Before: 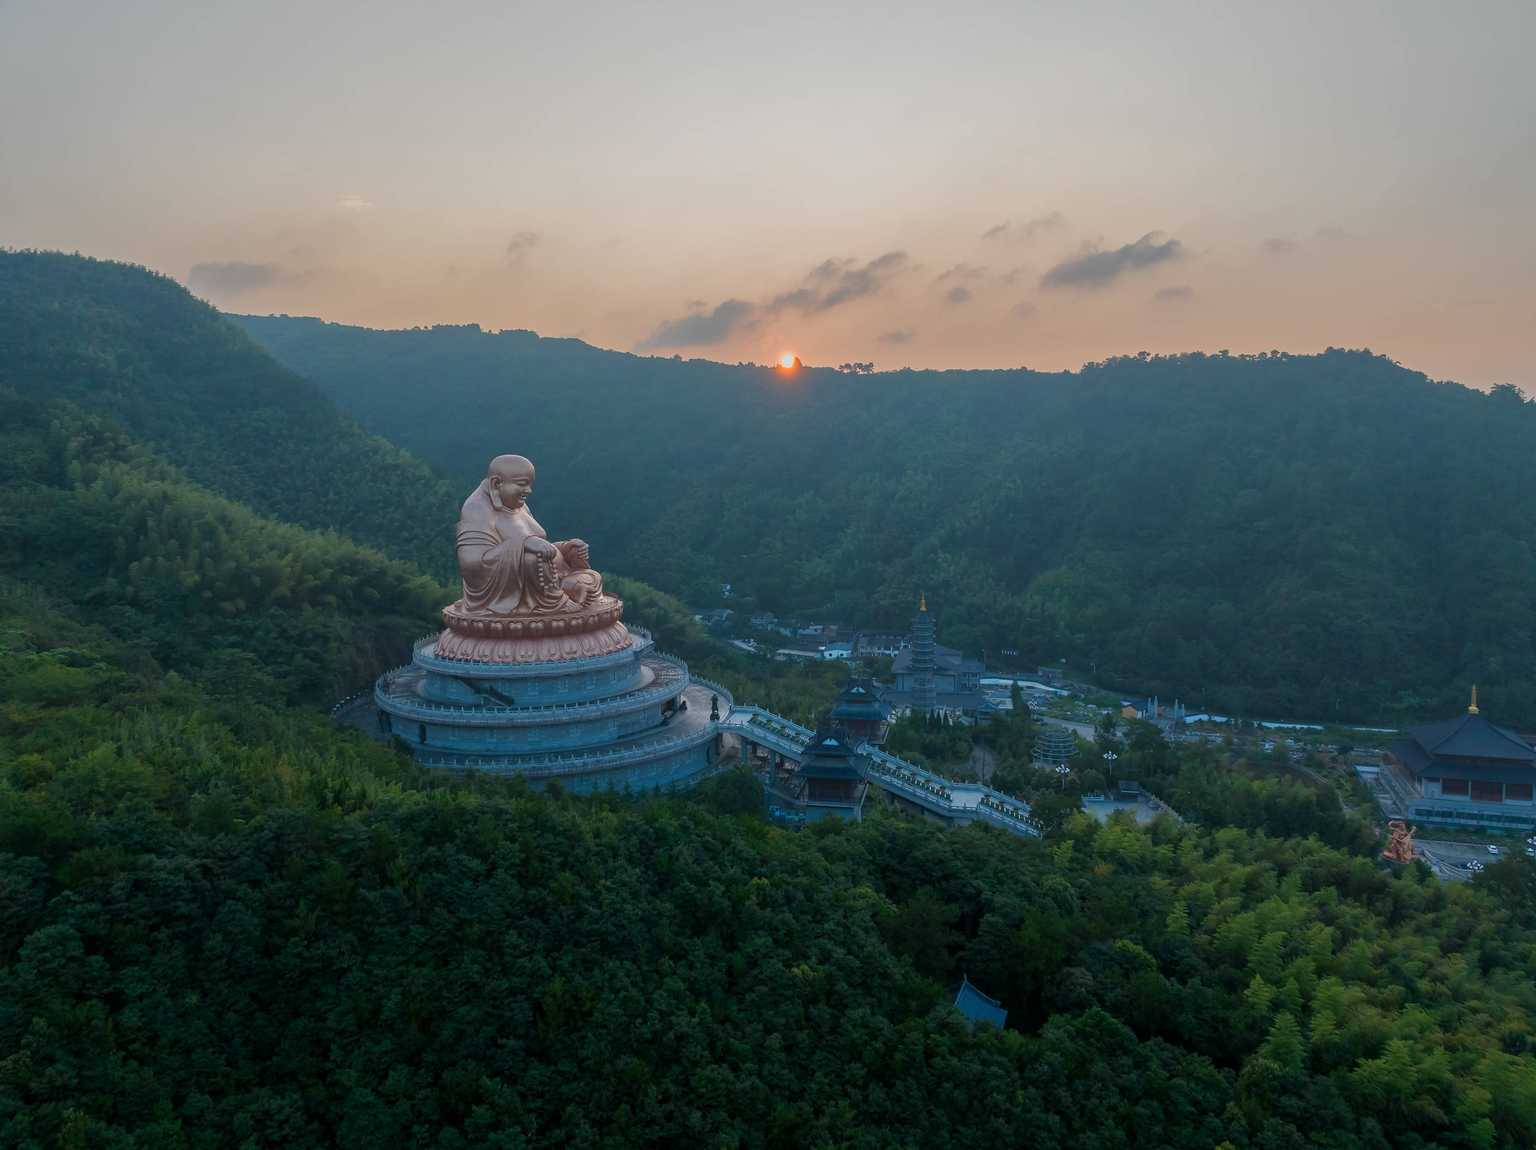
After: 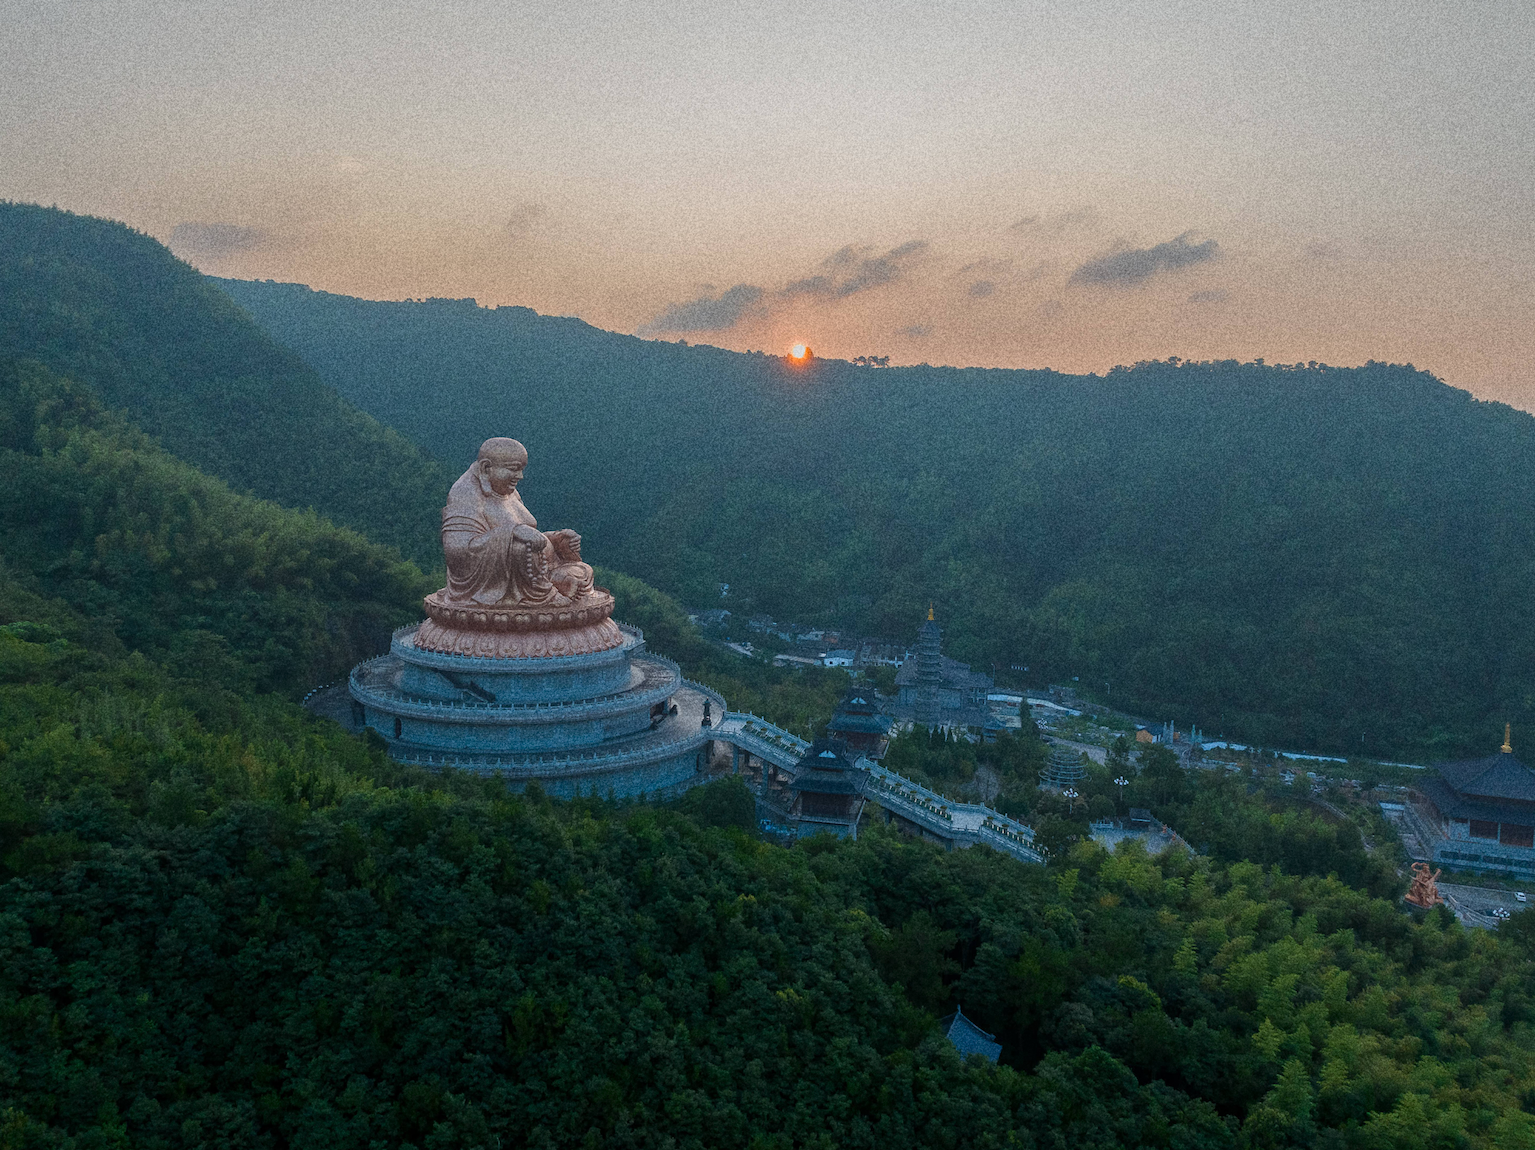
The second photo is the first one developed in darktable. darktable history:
crop and rotate: angle -2.38°
grain: coarseness 10.62 ISO, strength 55.56%
